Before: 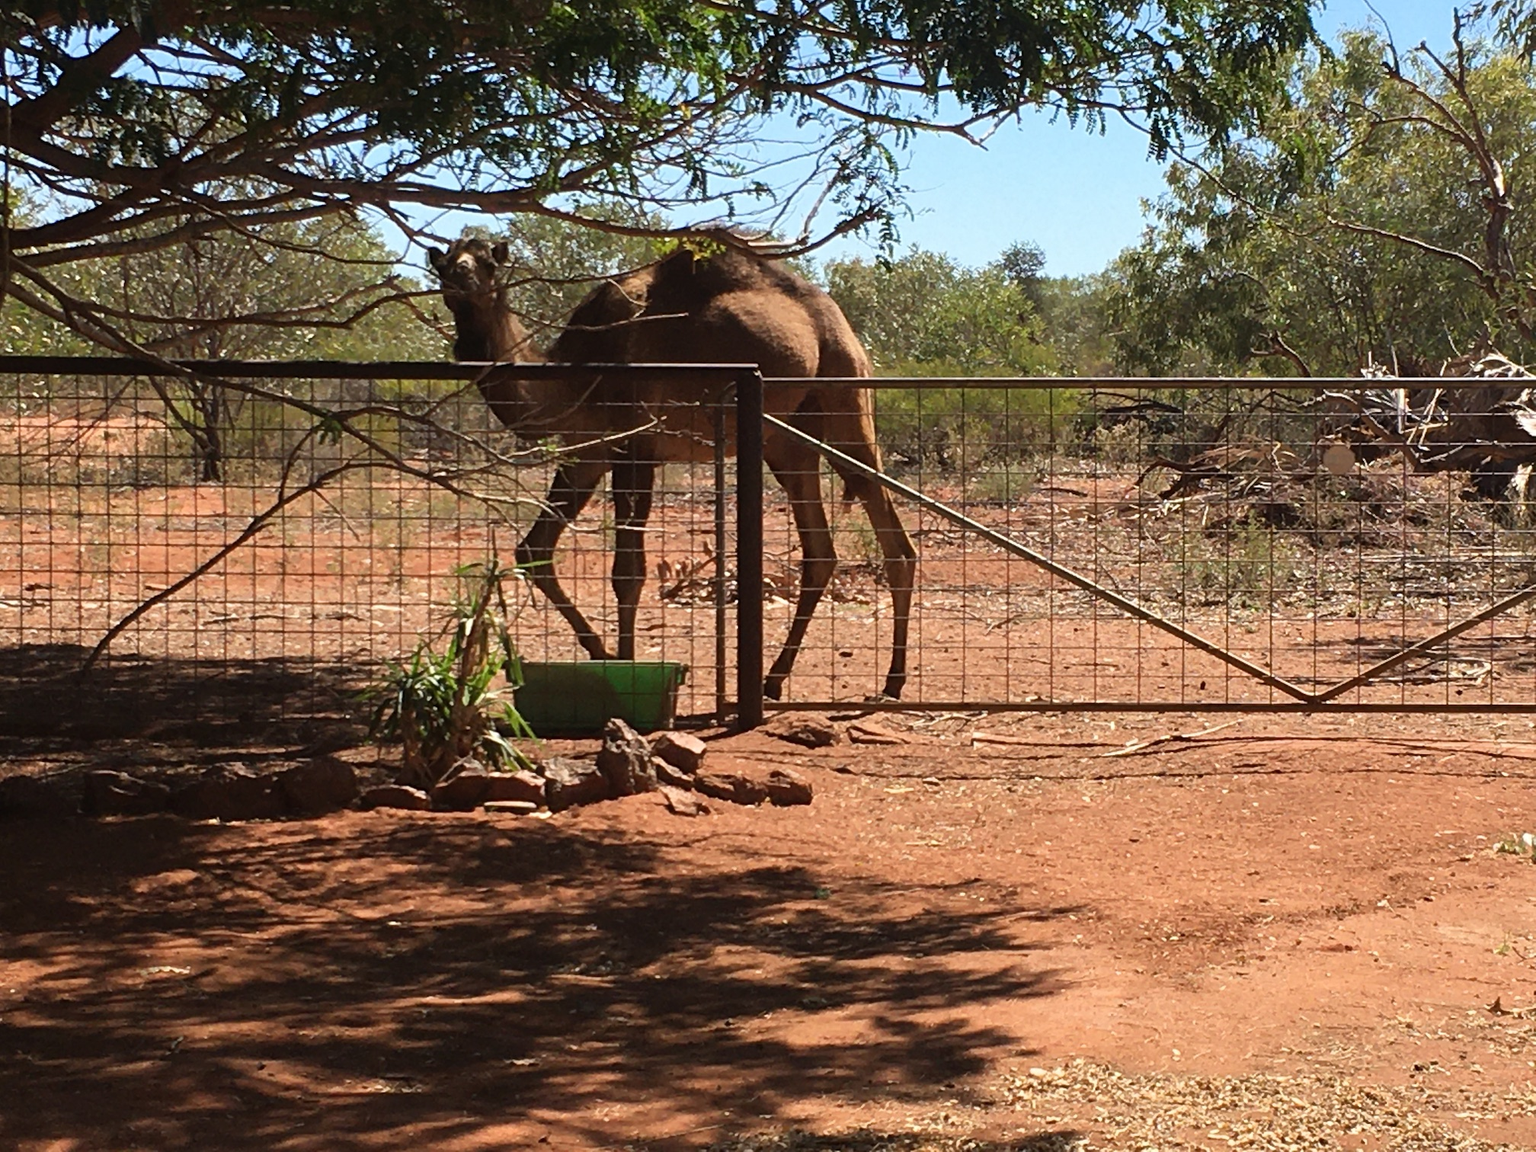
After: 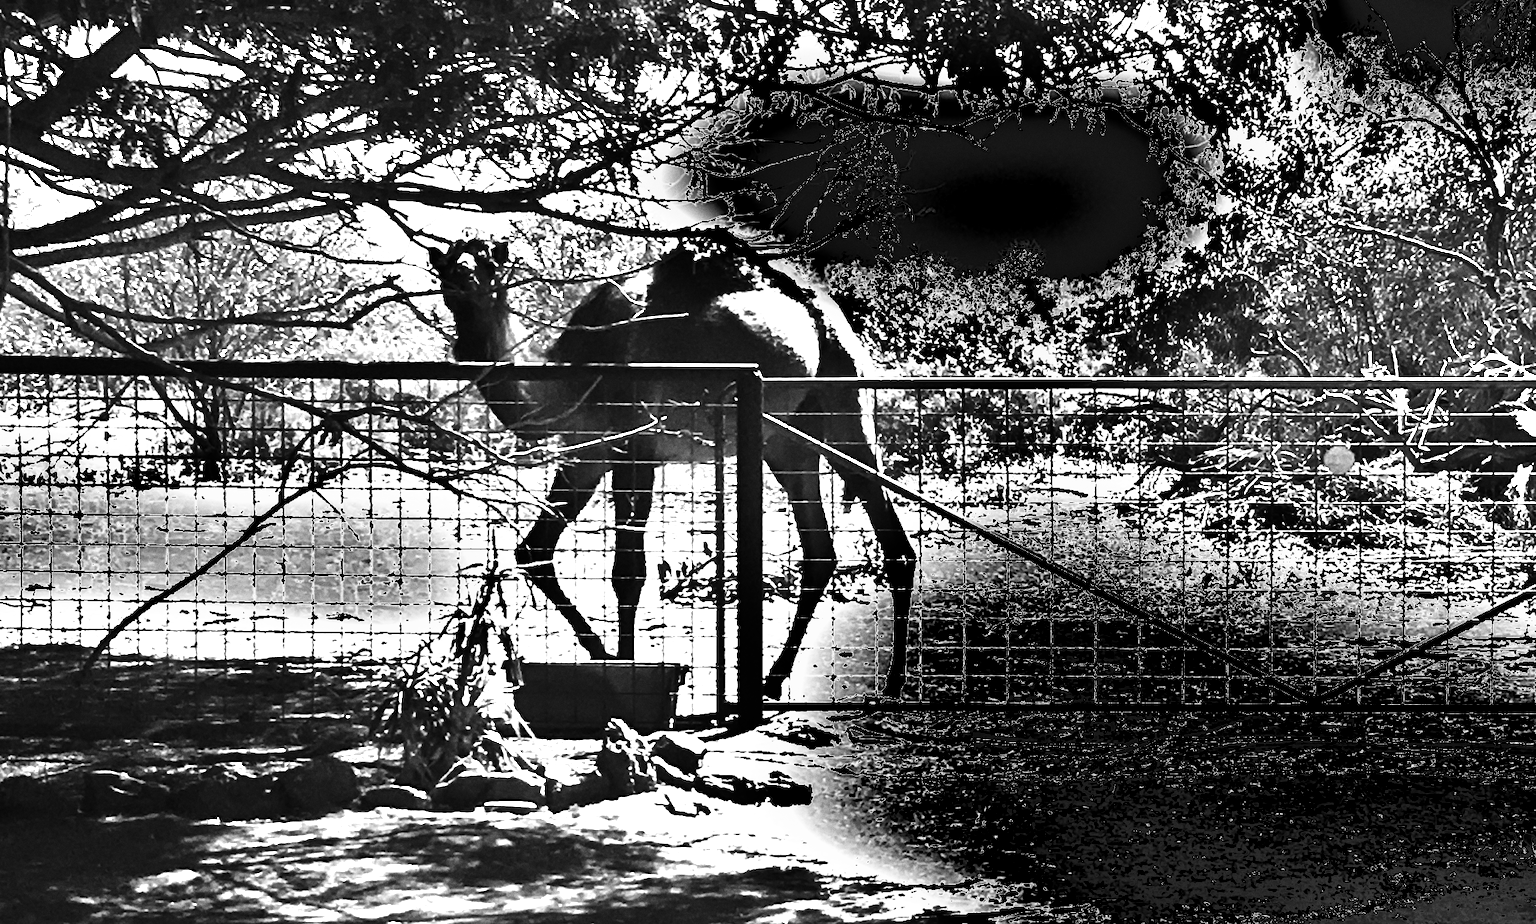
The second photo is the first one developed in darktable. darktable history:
tone equalizer: -8 EV -1.08 EV, -7 EV -1.01 EV, -6 EV -0.867 EV, -5 EV -0.578 EV, -3 EV 0.578 EV, -2 EV 0.867 EV, -1 EV 1.01 EV, +0 EV 1.08 EV, edges refinement/feathering 500, mask exposure compensation -1.57 EV, preserve details no
monochrome: a 32, b 64, size 2.3
shadows and highlights: shadows 19.13, highlights -83.41, soften with gaussian
exposure: black level correction 0, exposure 1.45 EV, compensate exposure bias true, compensate highlight preservation false
color balance: lift [1, 1.001, 0.999, 1.001], gamma [1, 1.004, 1.007, 0.993], gain [1, 0.991, 0.987, 1.013], contrast 10%, output saturation 120%
crop: bottom 19.644%
contrast brightness saturation: saturation -0.1
grain: coarseness 0.09 ISO
